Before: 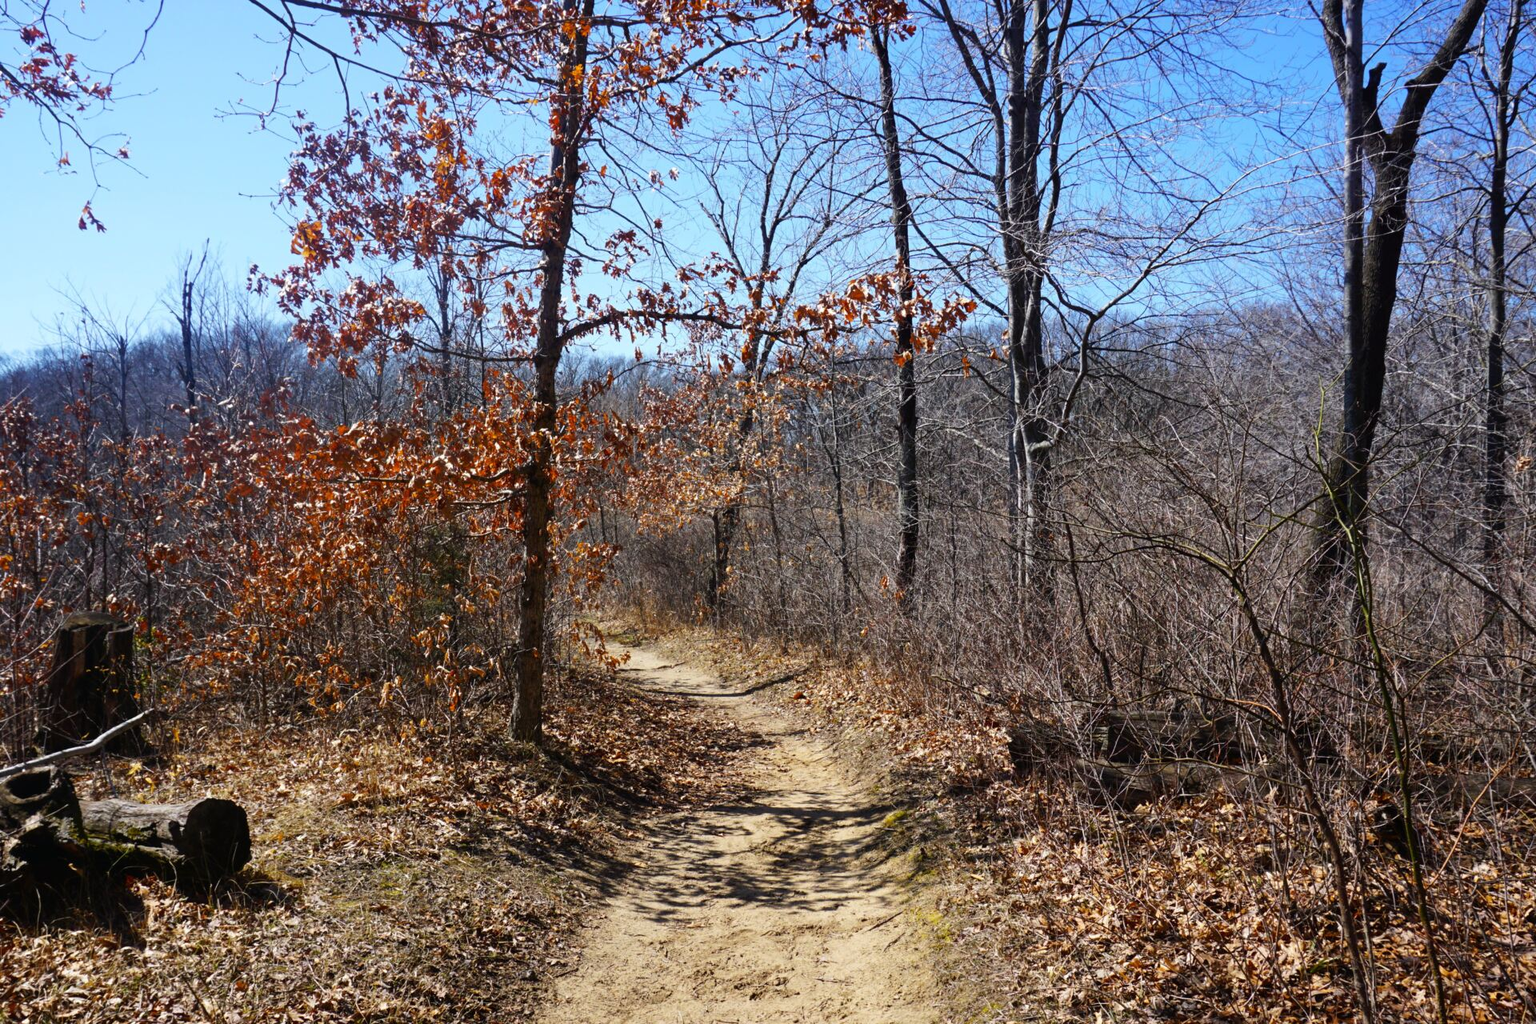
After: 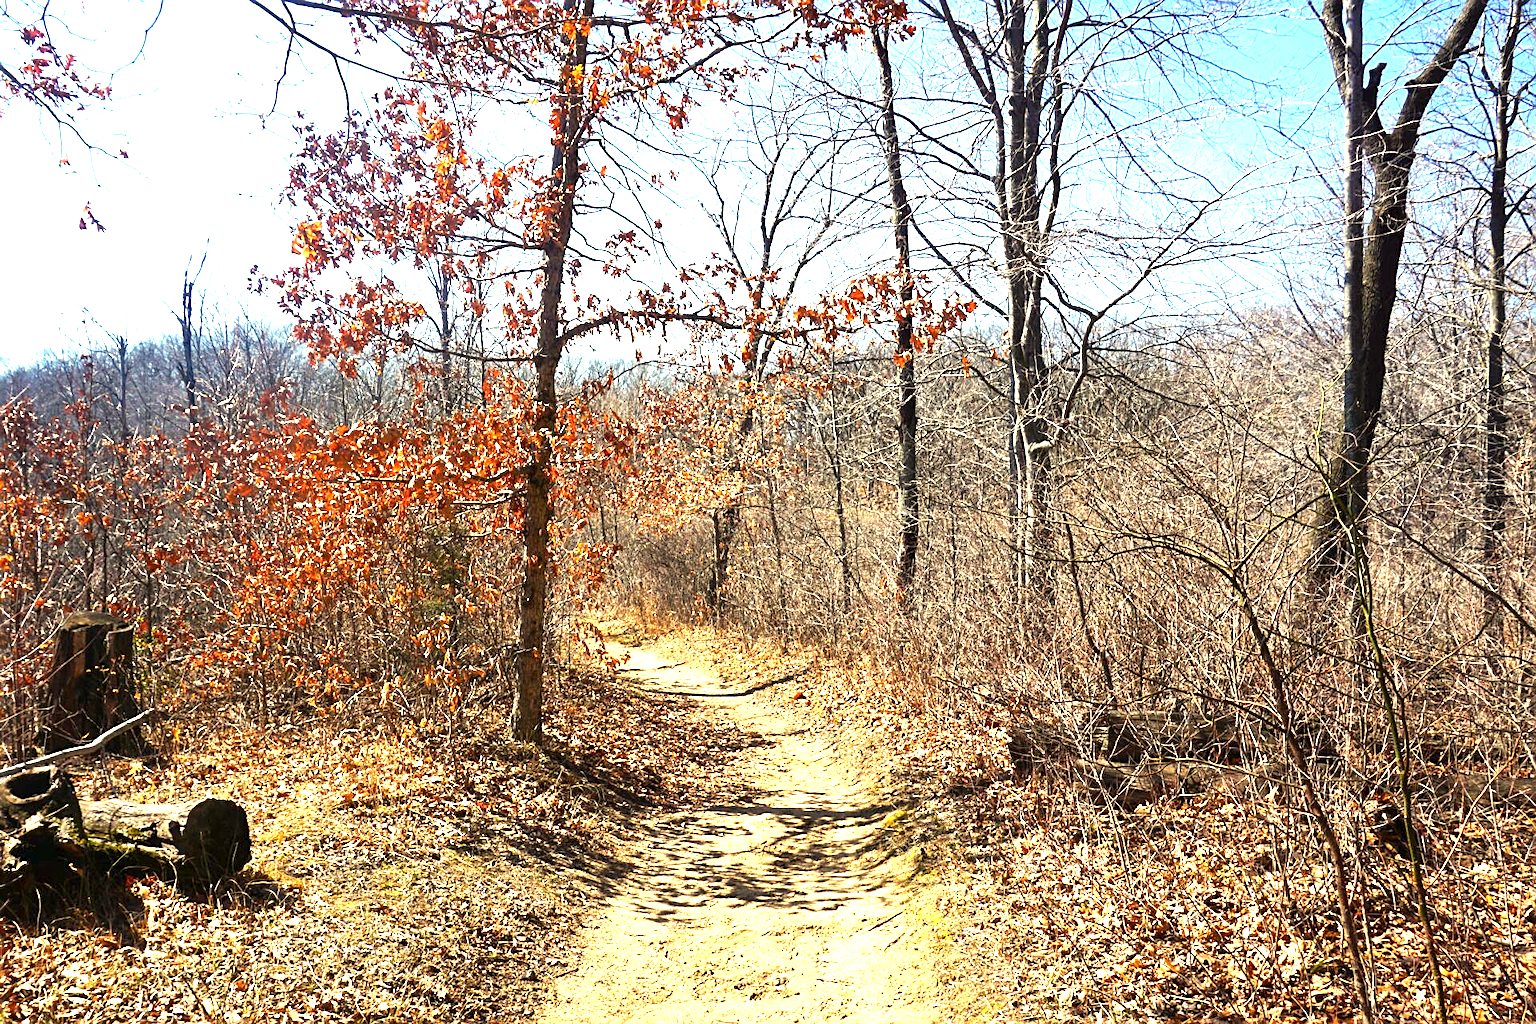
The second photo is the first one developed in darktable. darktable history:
sharpen: on, module defaults
white balance: red 1.08, blue 0.791
exposure: black level correction 0.001, exposure 1.719 EV, compensate exposure bias true, compensate highlight preservation false
